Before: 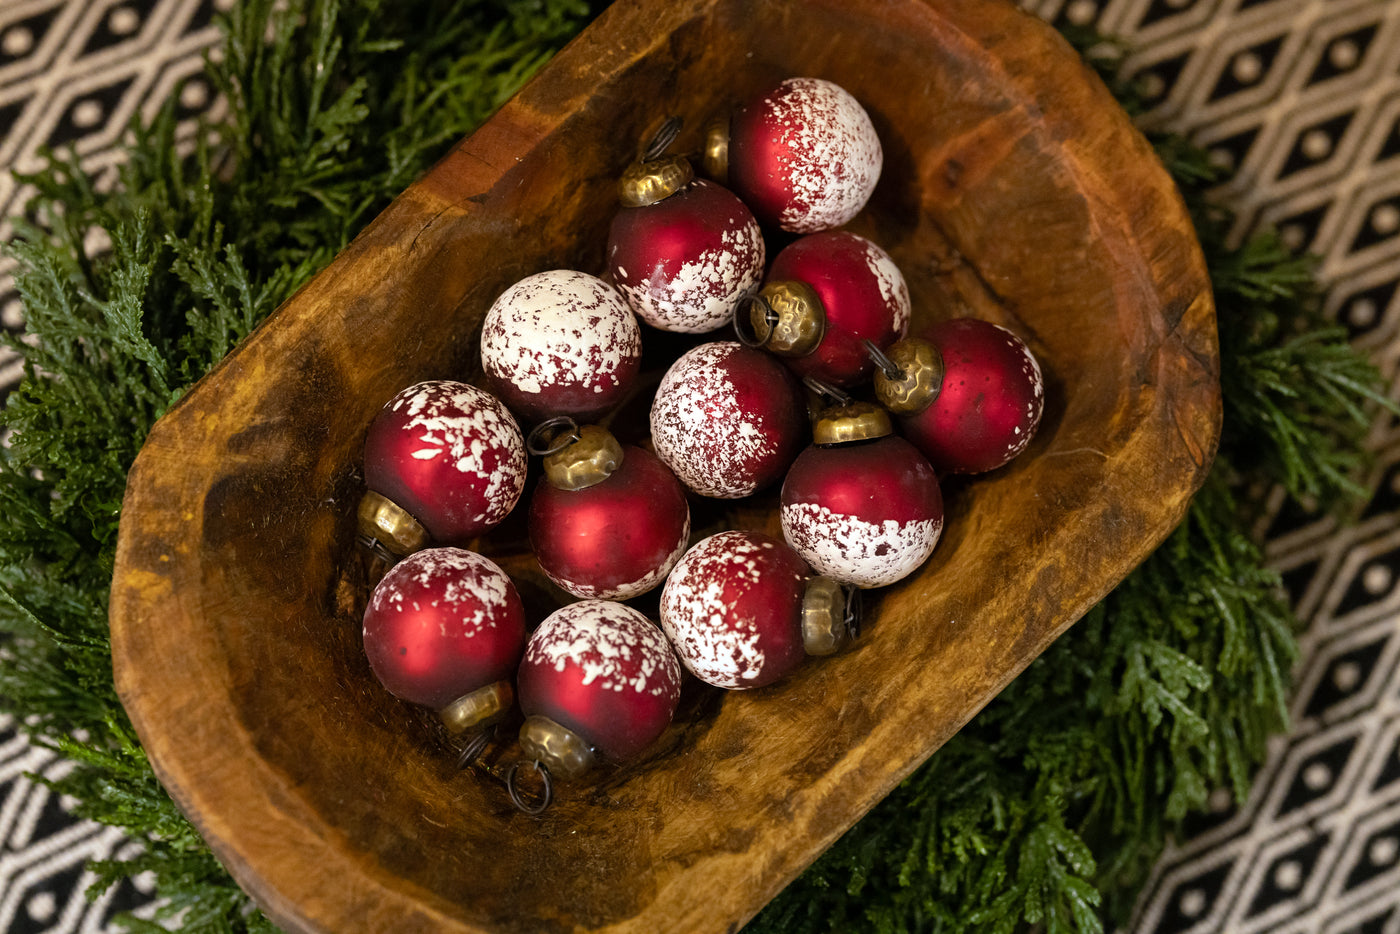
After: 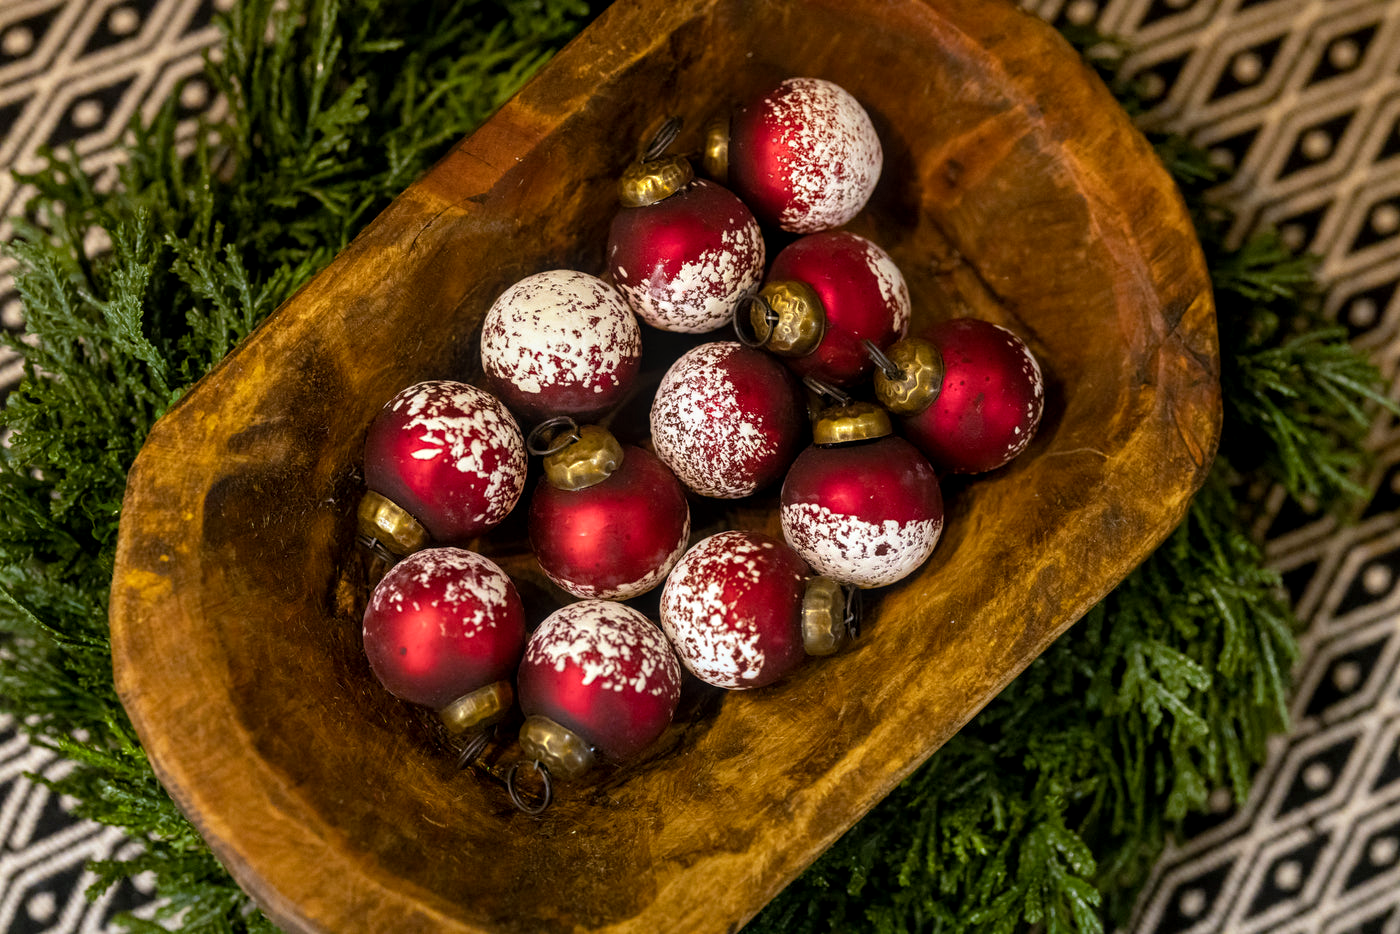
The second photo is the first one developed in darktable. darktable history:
color balance rgb: perceptual saturation grading › global saturation 9.749%, global vibrance 20%
local contrast: on, module defaults
